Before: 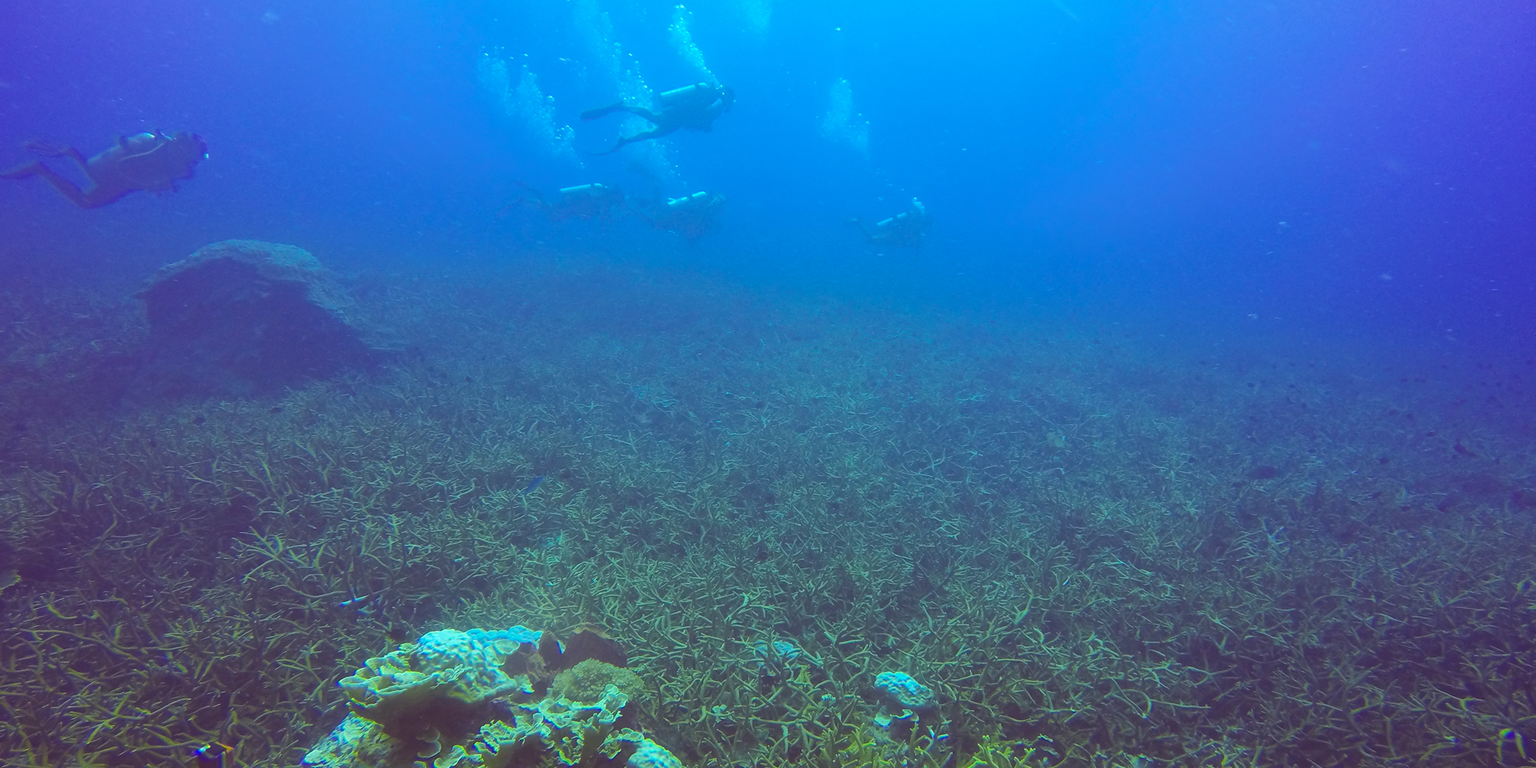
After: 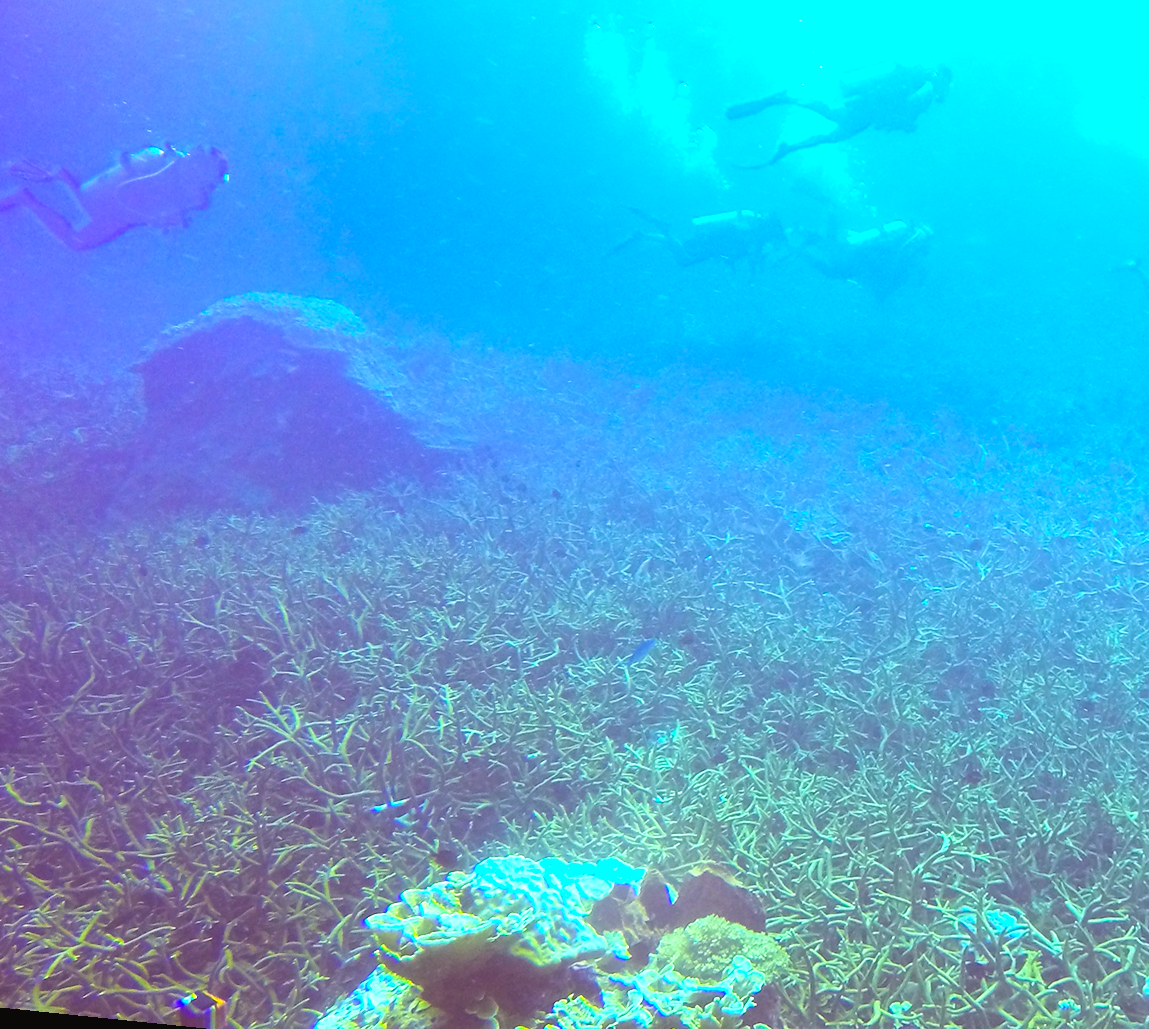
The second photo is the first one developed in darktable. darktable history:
crop and rotate: left 0%, top 0%, right 50.845%
sharpen: radius 2.883, amount 0.868, threshold 47.523
tone equalizer: -8 EV -0.417 EV, -7 EV -0.389 EV, -6 EV -0.333 EV, -5 EV -0.222 EV, -3 EV 0.222 EV, -2 EV 0.333 EV, -1 EV 0.389 EV, +0 EV 0.417 EV, edges refinement/feathering 500, mask exposure compensation -1.25 EV, preserve details no
color balance rgb: shadows lift › chroma 2%, shadows lift › hue 50°, power › hue 60°, highlights gain › chroma 1%, highlights gain › hue 60°, global offset › luminance 0.25%, global vibrance 30%
rotate and perspective: rotation 1.69°, lens shift (vertical) -0.023, lens shift (horizontal) -0.291, crop left 0.025, crop right 0.988, crop top 0.092, crop bottom 0.842
exposure: black level correction 0, exposure 1.1 EV, compensate exposure bias true, compensate highlight preservation false
